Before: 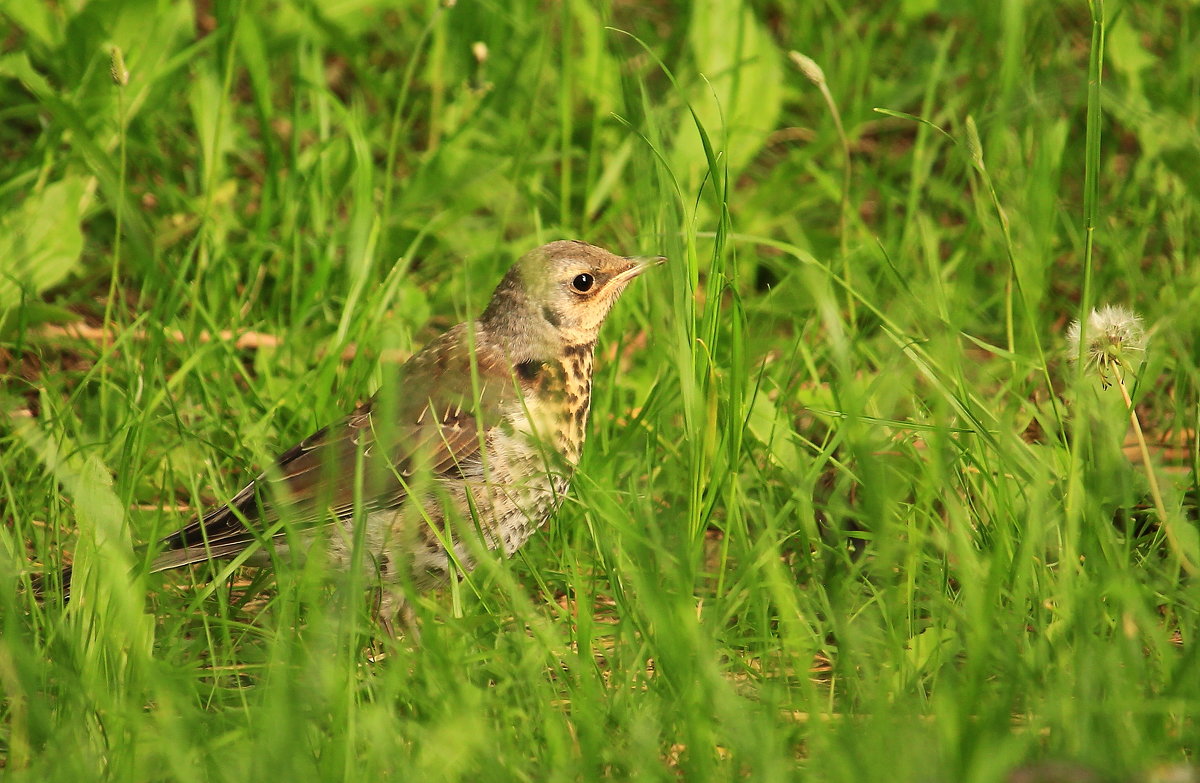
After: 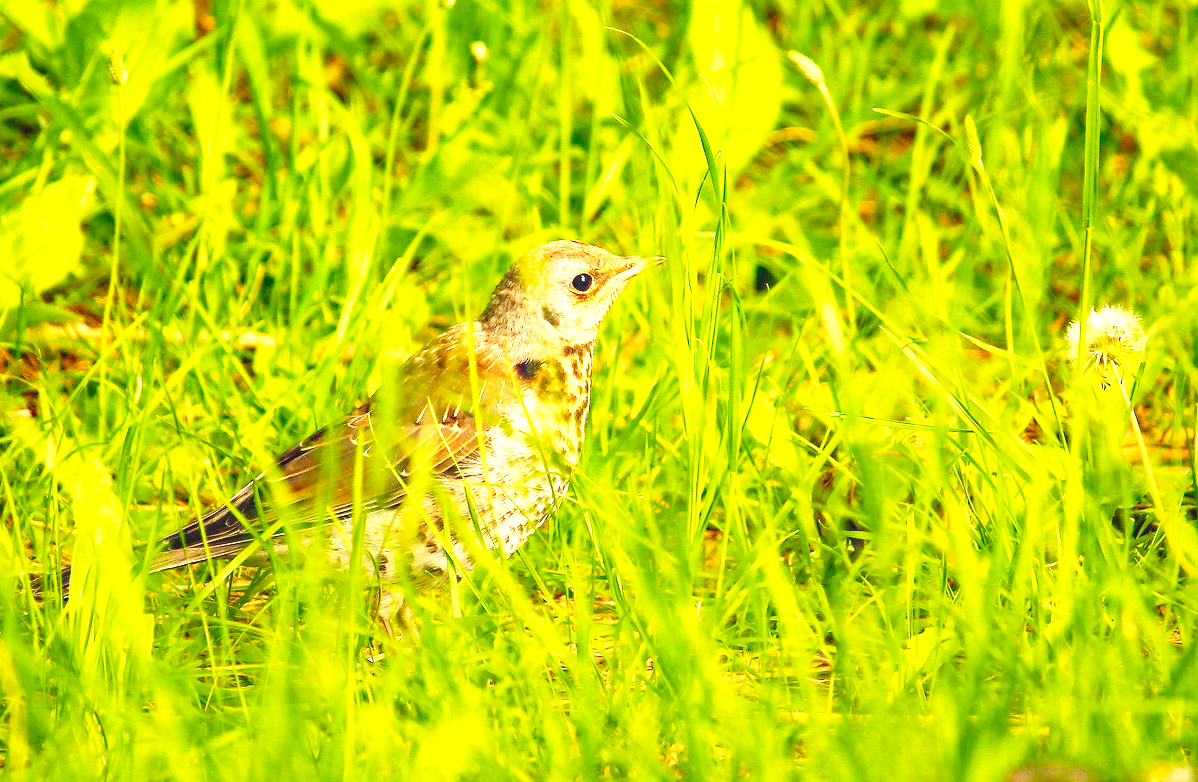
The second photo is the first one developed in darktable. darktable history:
exposure: black level correction -0.005, exposure 1.002 EV, compensate exposure bias true, compensate highlight preservation false
crop and rotate: left 0.155%, bottom 0.002%
haze removal: compatibility mode true, adaptive false
base curve: curves: ch0 [(0, 0) (0.028, 0.03) (0.121, 0.232) (0.46, 0.748) (0.859, 0.968) (1, 1)], preserve colors none
color correction: highlights a* 0.497, highlights b* 2.68, shadows a* -1.1, shadows b* -4
local contrast: on, module defaults
color balance rgb: highlights gain › chroma 3.07%, highlights gain › hue 76.98°, global offset › luminance 0.245%, perceptual saturation grading › global saturation 25.911%
